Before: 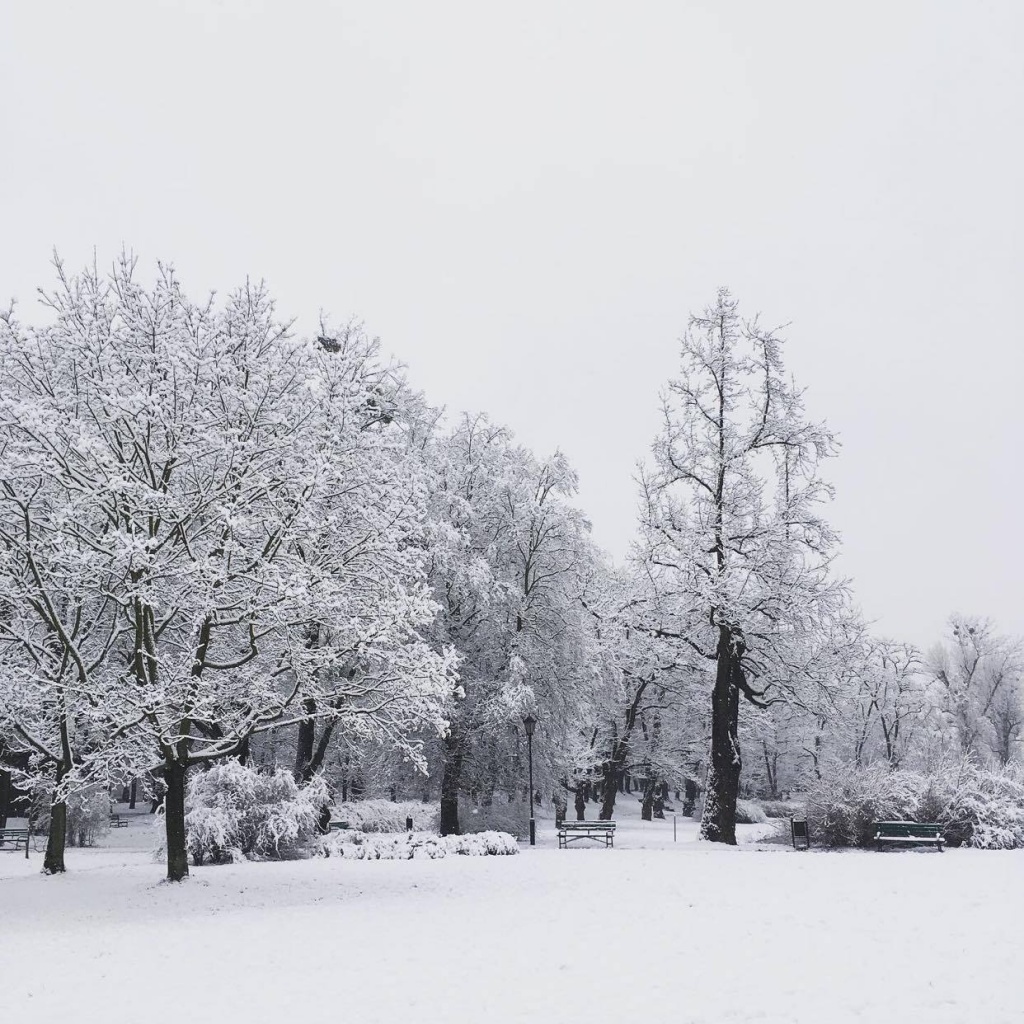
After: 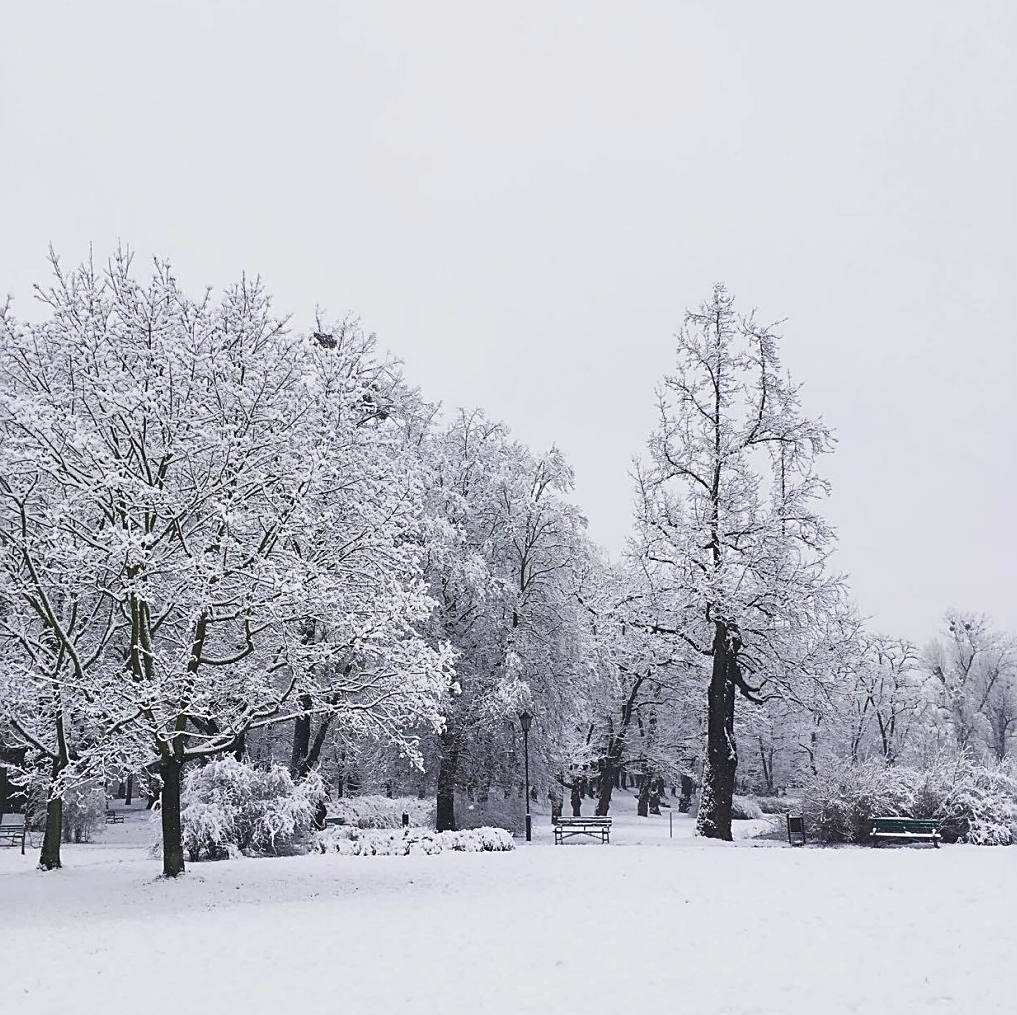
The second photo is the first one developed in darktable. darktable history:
shadows and highlights: shadows 20.55, highlights -20.99, soften with gaussian
crop: left 0.434%, top 0.485%, right 0.244%, bottom 0.386%
sharpen: on, module defaults
velvia: strength 27%
